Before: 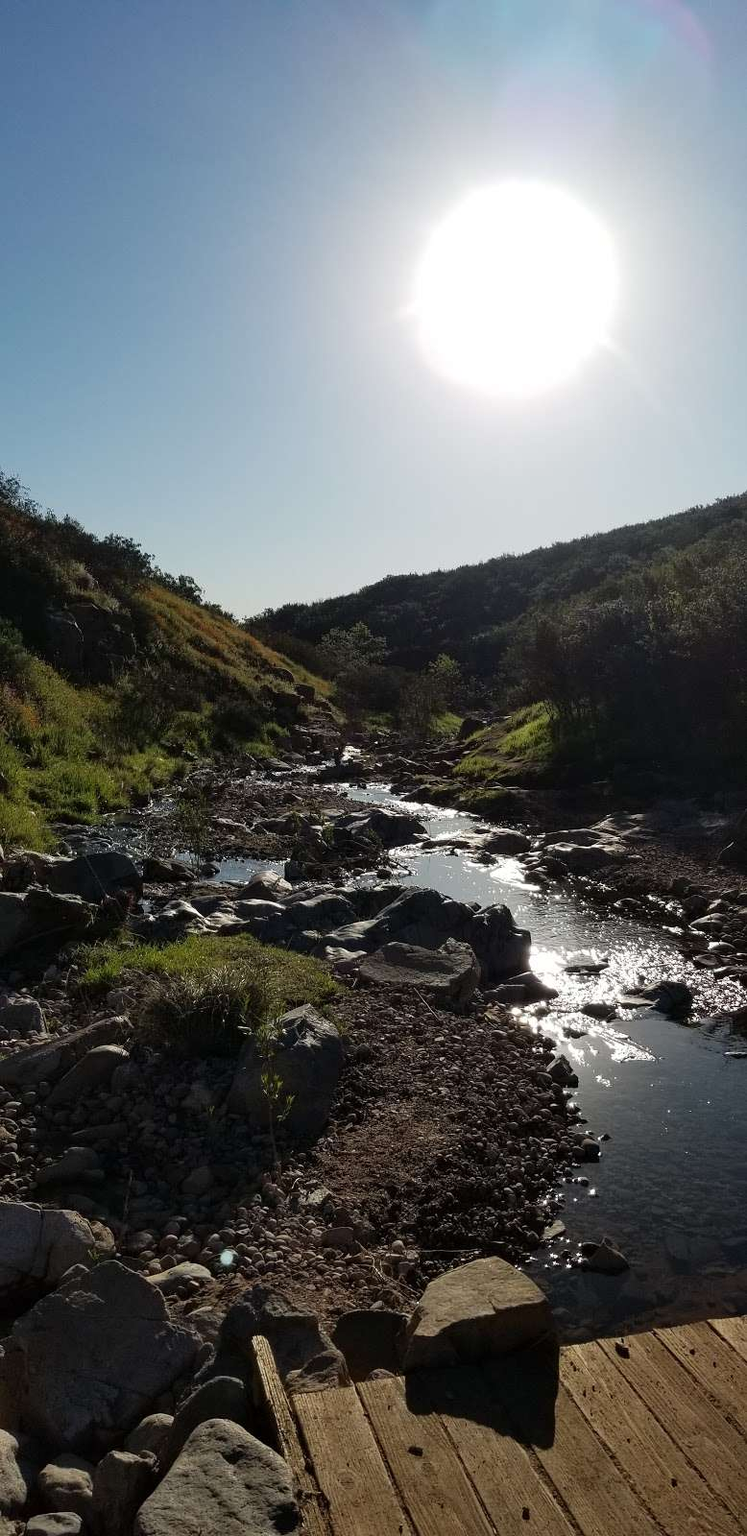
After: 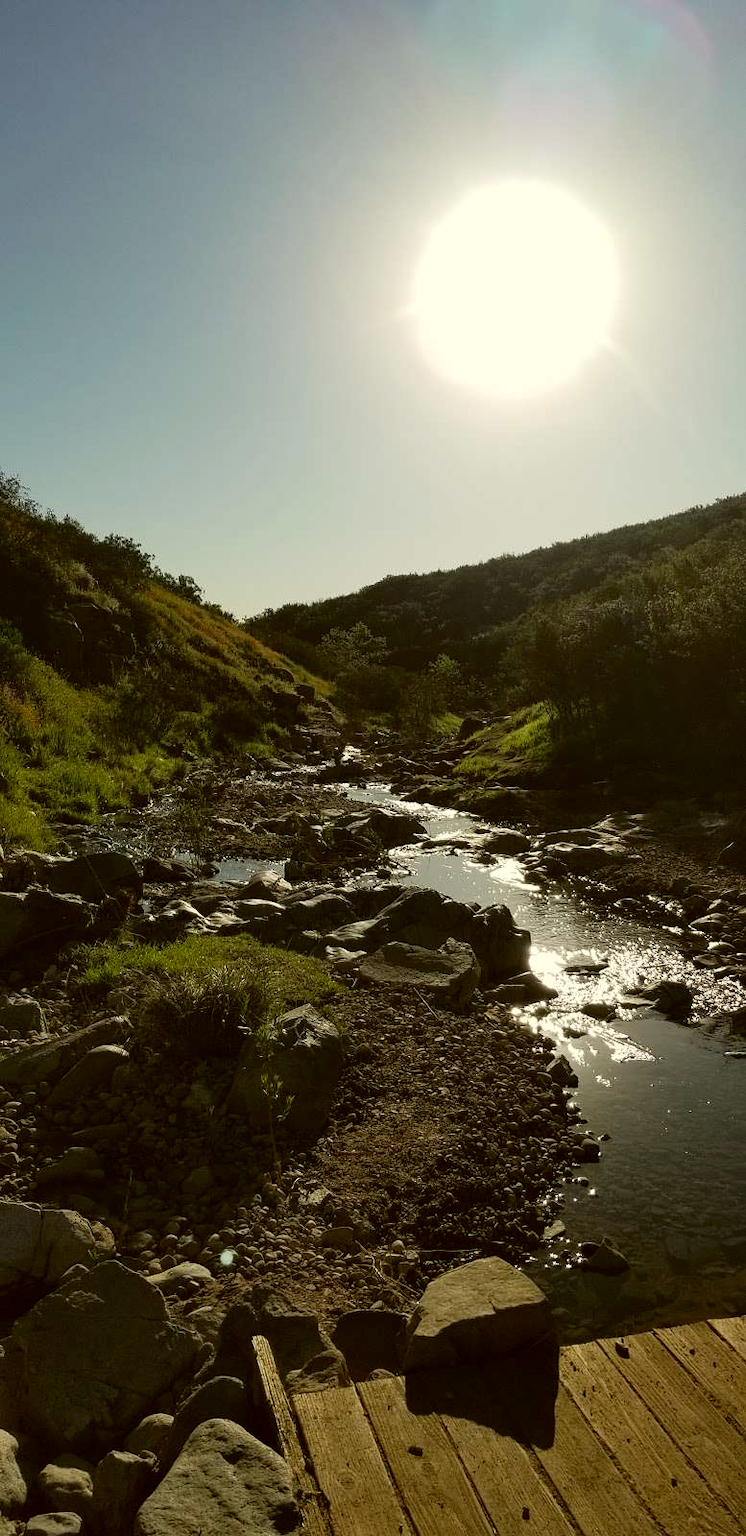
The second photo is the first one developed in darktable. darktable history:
color correction: highlights a* -1.24, highlights b* 10.52, shadows a* 0.534, shadows b* 19.73
